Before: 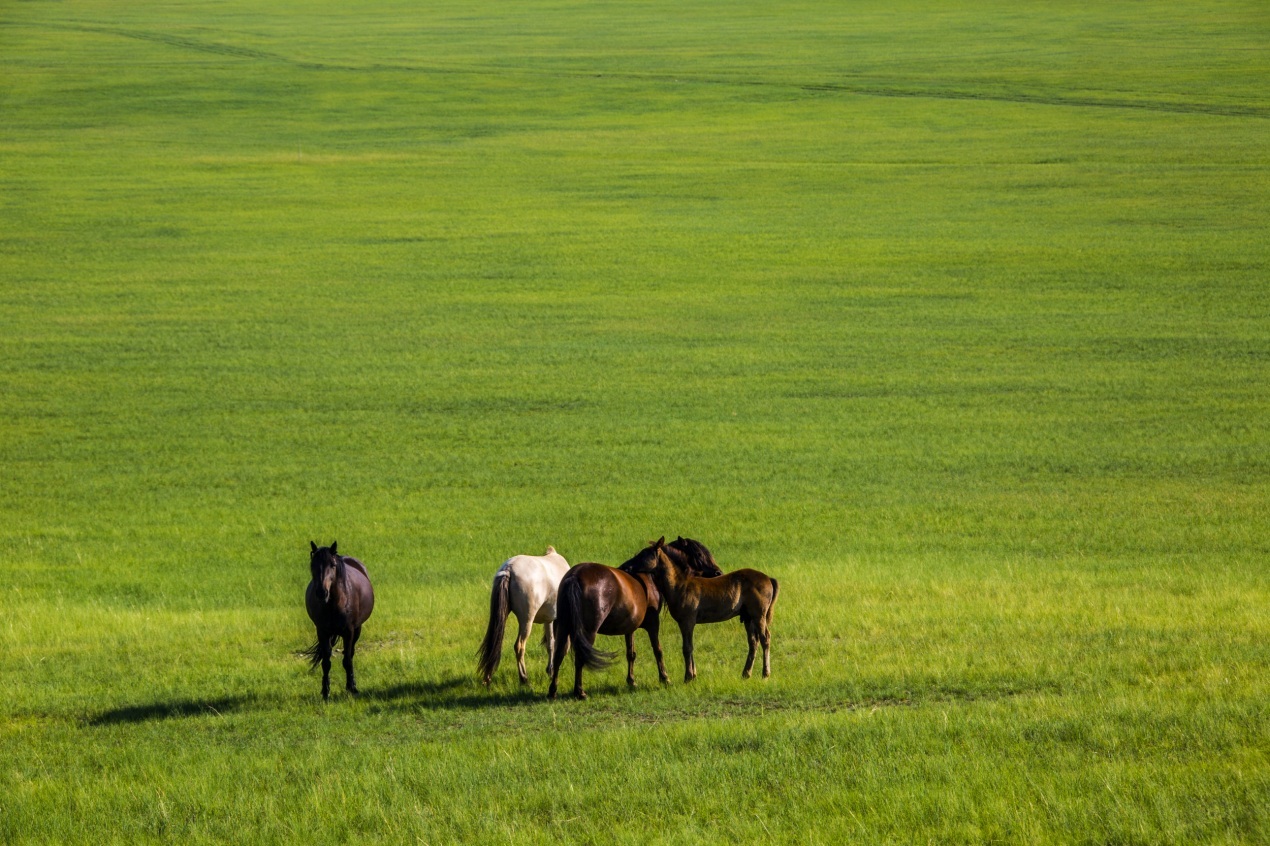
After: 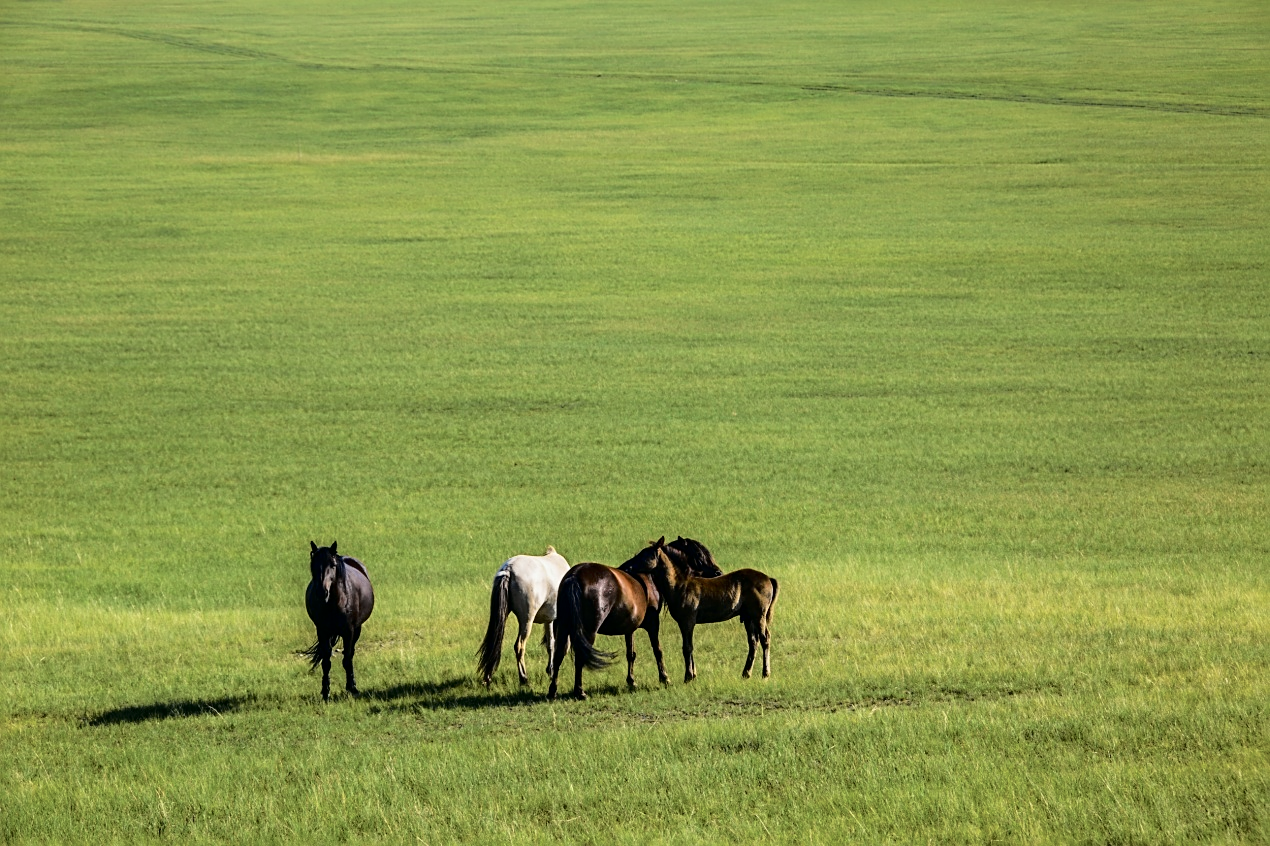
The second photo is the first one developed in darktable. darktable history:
tone curve: curves: ch0 [(0, 0) (0.088, 0.042) (0.208, 0.176) (0.257, 0.267) (0.406, 0.483) (0.489, 0.556) (0.667, 0.73) (0.793, 0.851) (0.994, 0.974)]; ch1 [(0, 0) (0.161, 0.092) (0.35, 0.33) (0.392, 0.392) (0.457, 0.467) (0.505, 0.497) (0.537, 0.518) (0.553, 0.53) (0.58, 0.567) (0.739, 0.697) (1, 1)]; ch2 [(0, 0) (0.346, 0.362) (0.448, 0.419) (0.502, 0.499) (0.533, 0.517) (0.556, 0.533) (0.629, 0.619) (0.717, 0.678) (1, 1)], color space Lab, independent channels, preserve colors none
sharpen: on, module defaults
